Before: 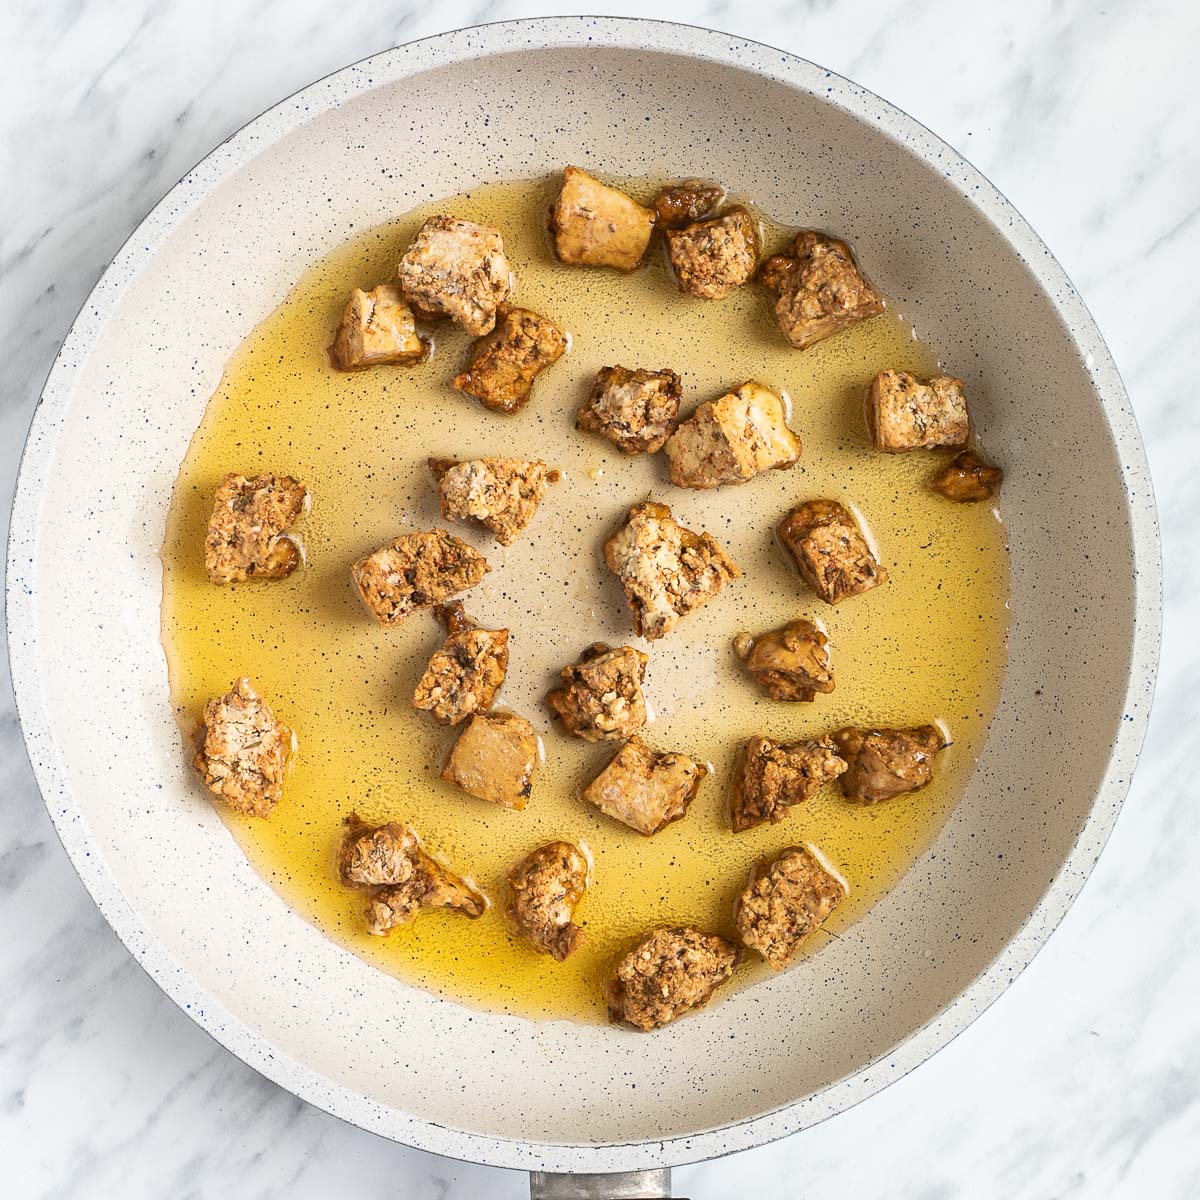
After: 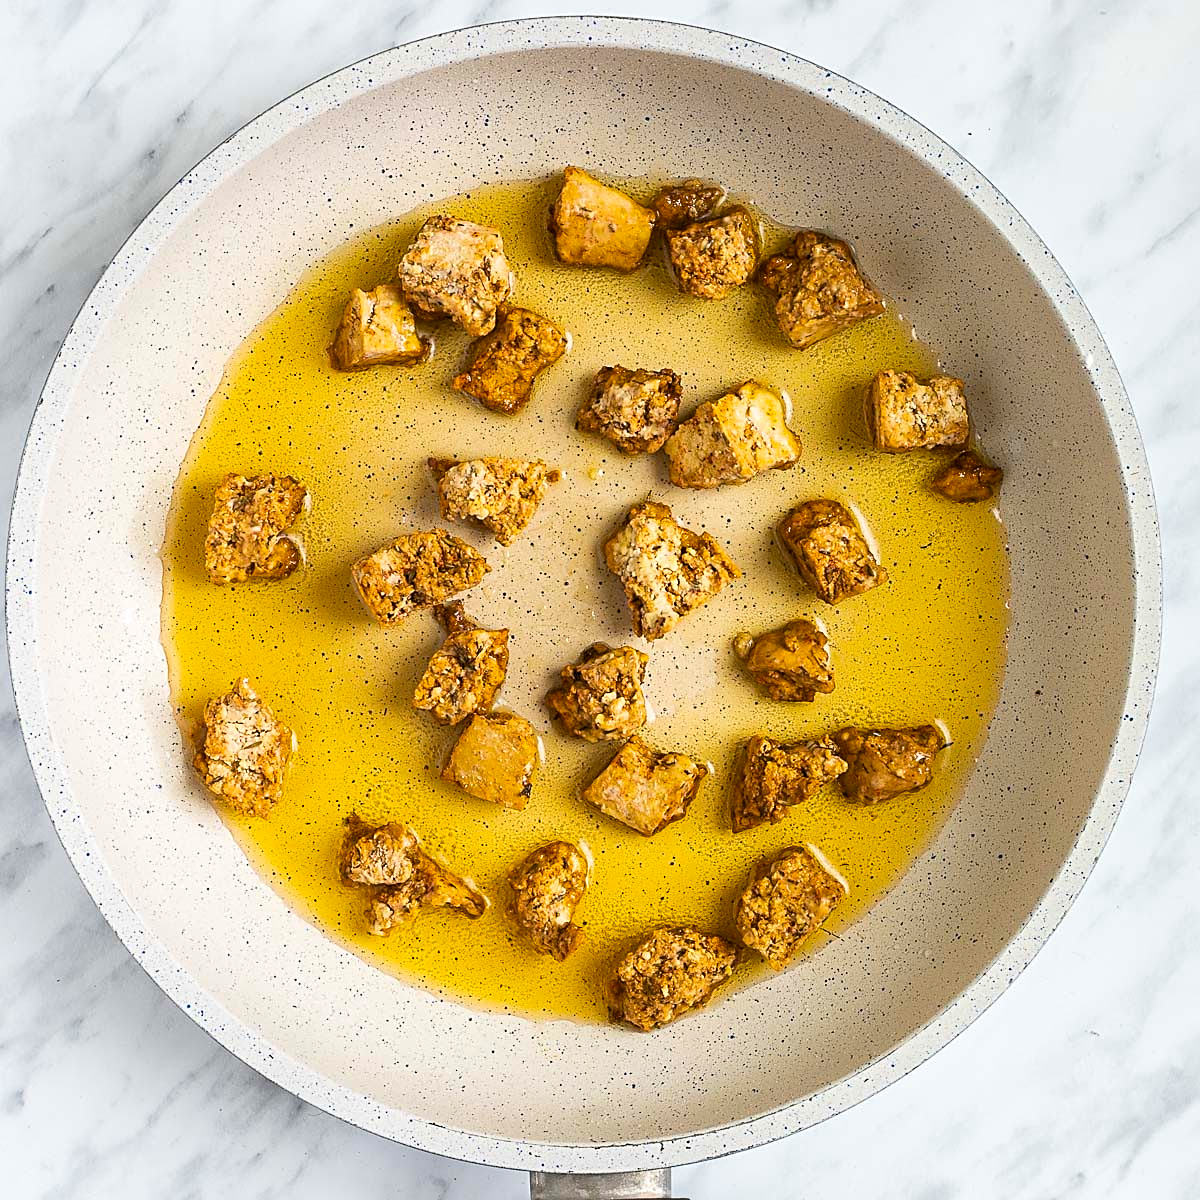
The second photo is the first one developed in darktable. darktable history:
color balance rgb: perceptual saturation grading › global saturation 25%, global vibrance 20%
sharpen: on, module defaults
